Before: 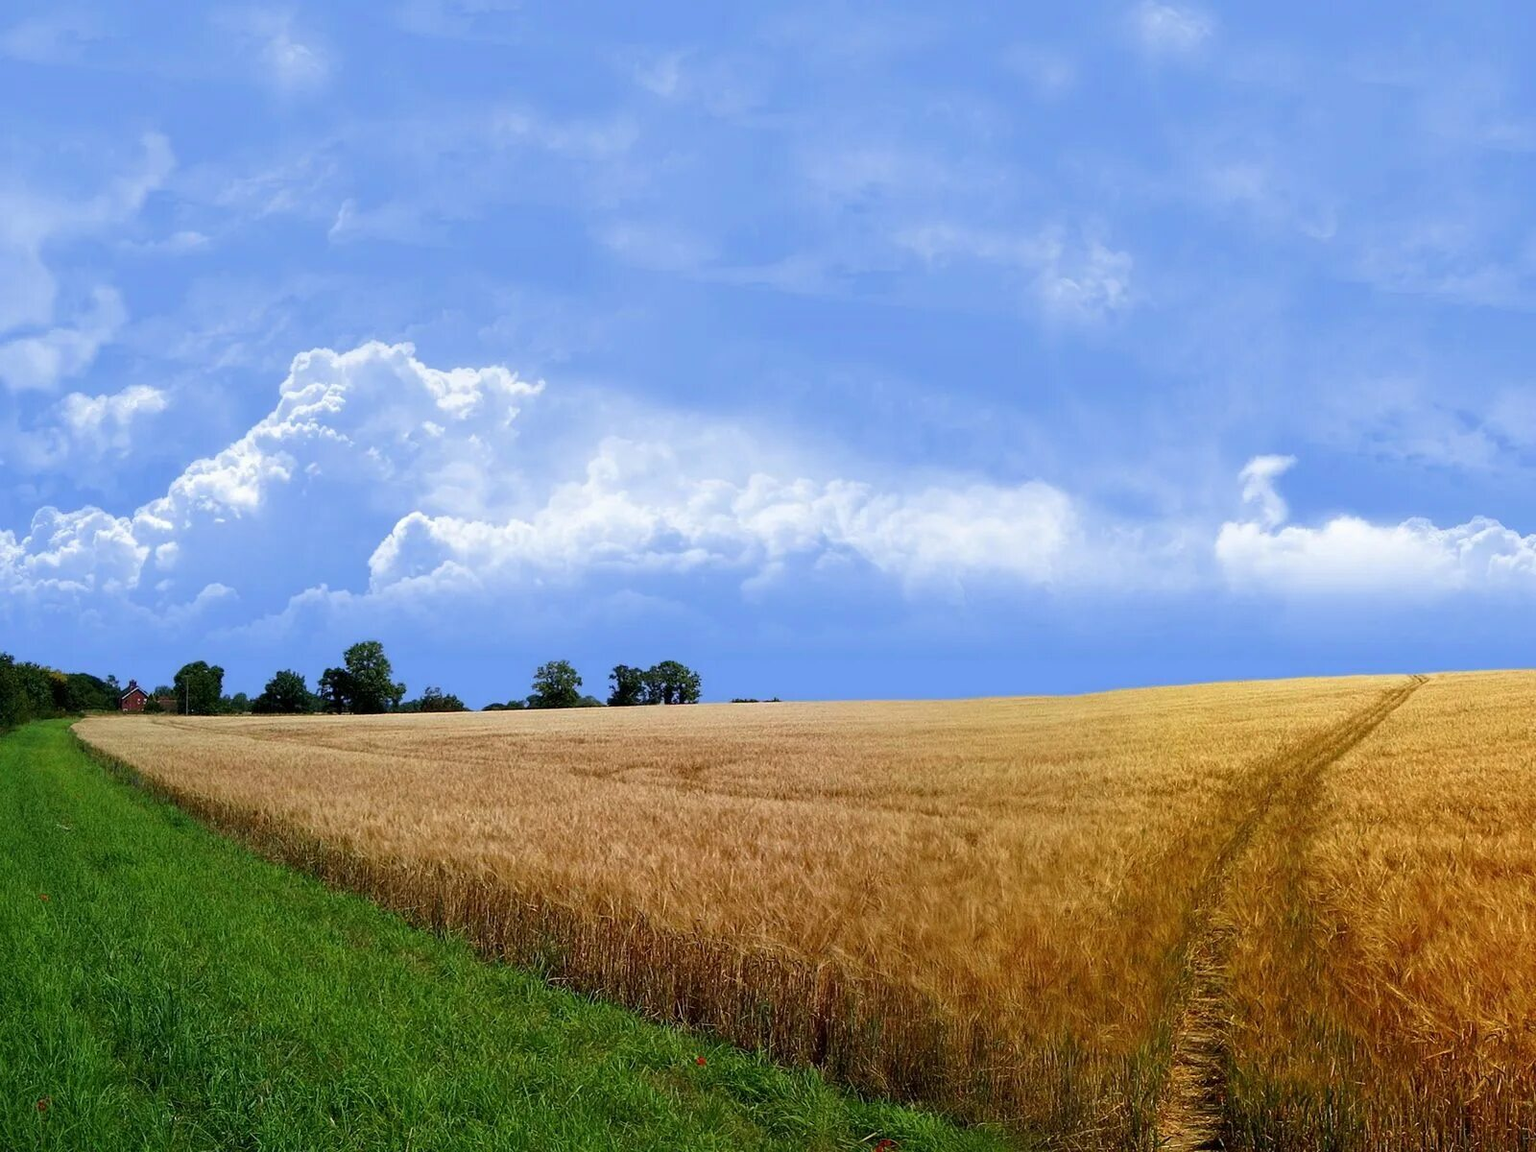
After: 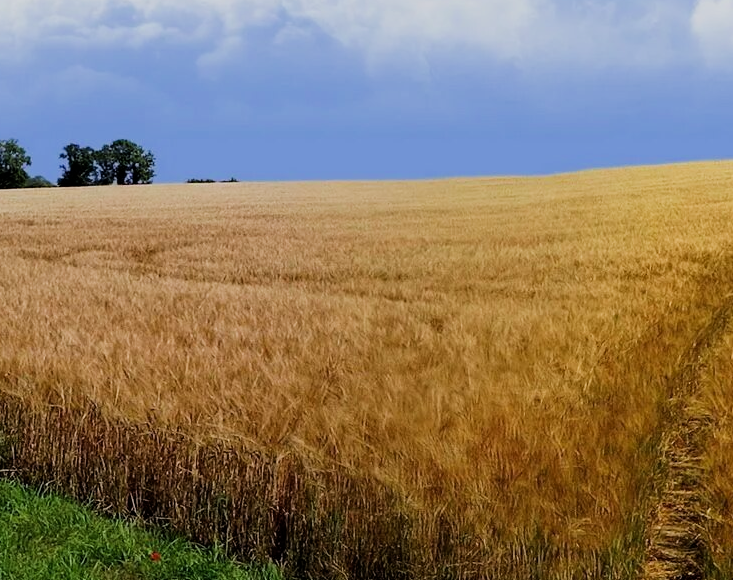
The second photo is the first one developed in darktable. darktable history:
filmic rgb: black relative exposure -7.65 EV, white relative exposure 4.56 EV, hardness 3.61, contrast 1.106
crop: left 35.976%, top 45.819%, right 18.162%, bottom 5.807%
